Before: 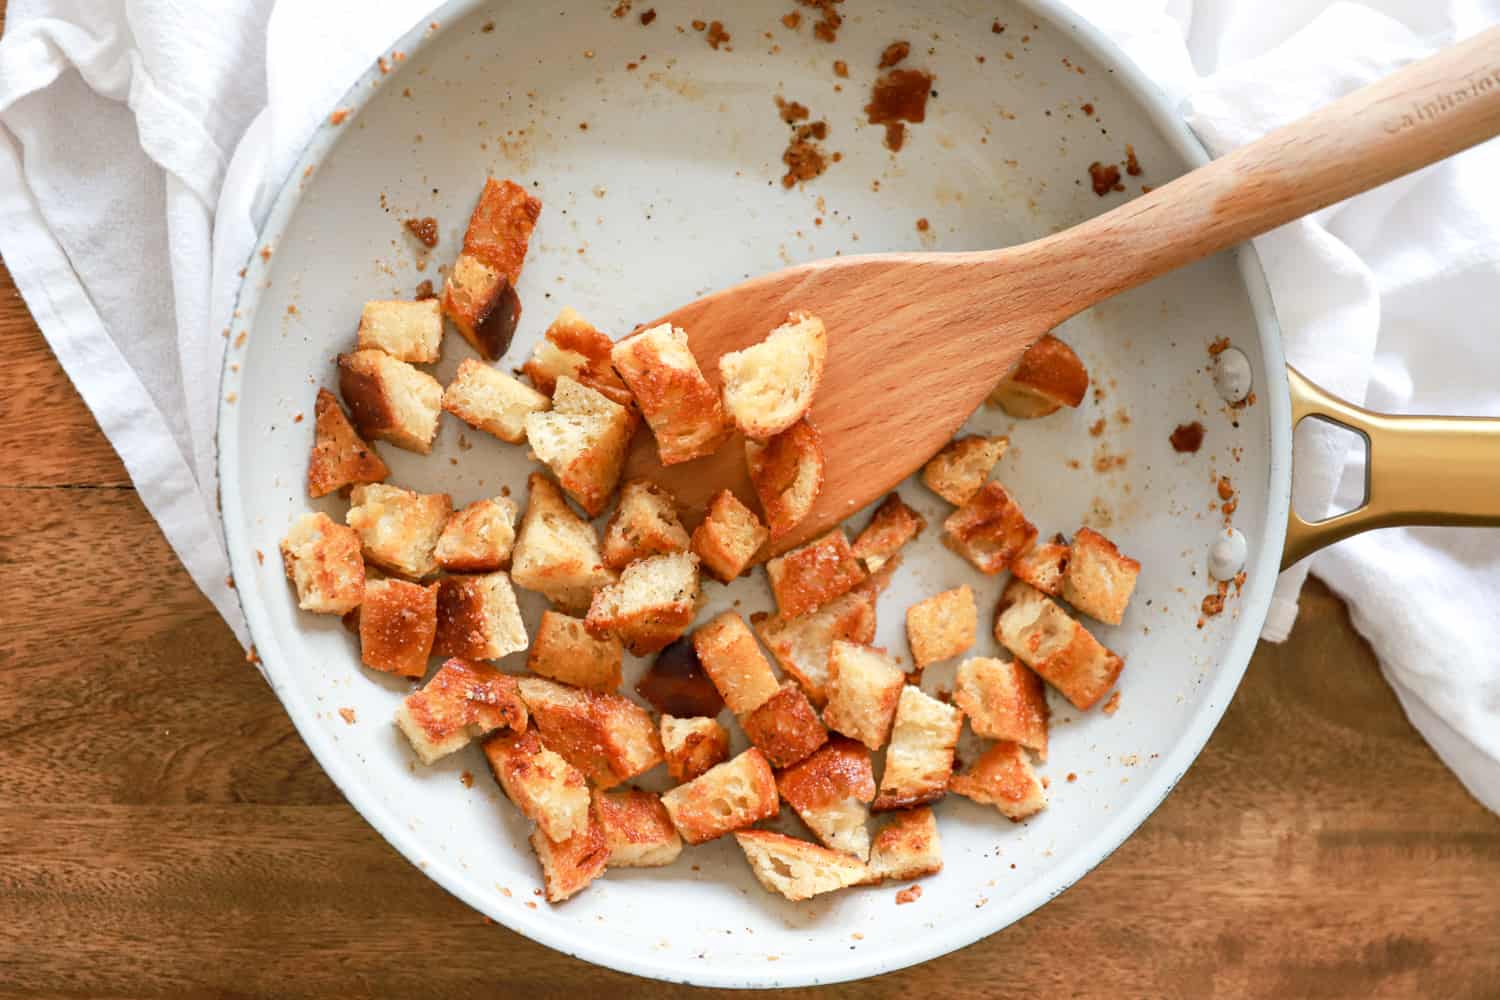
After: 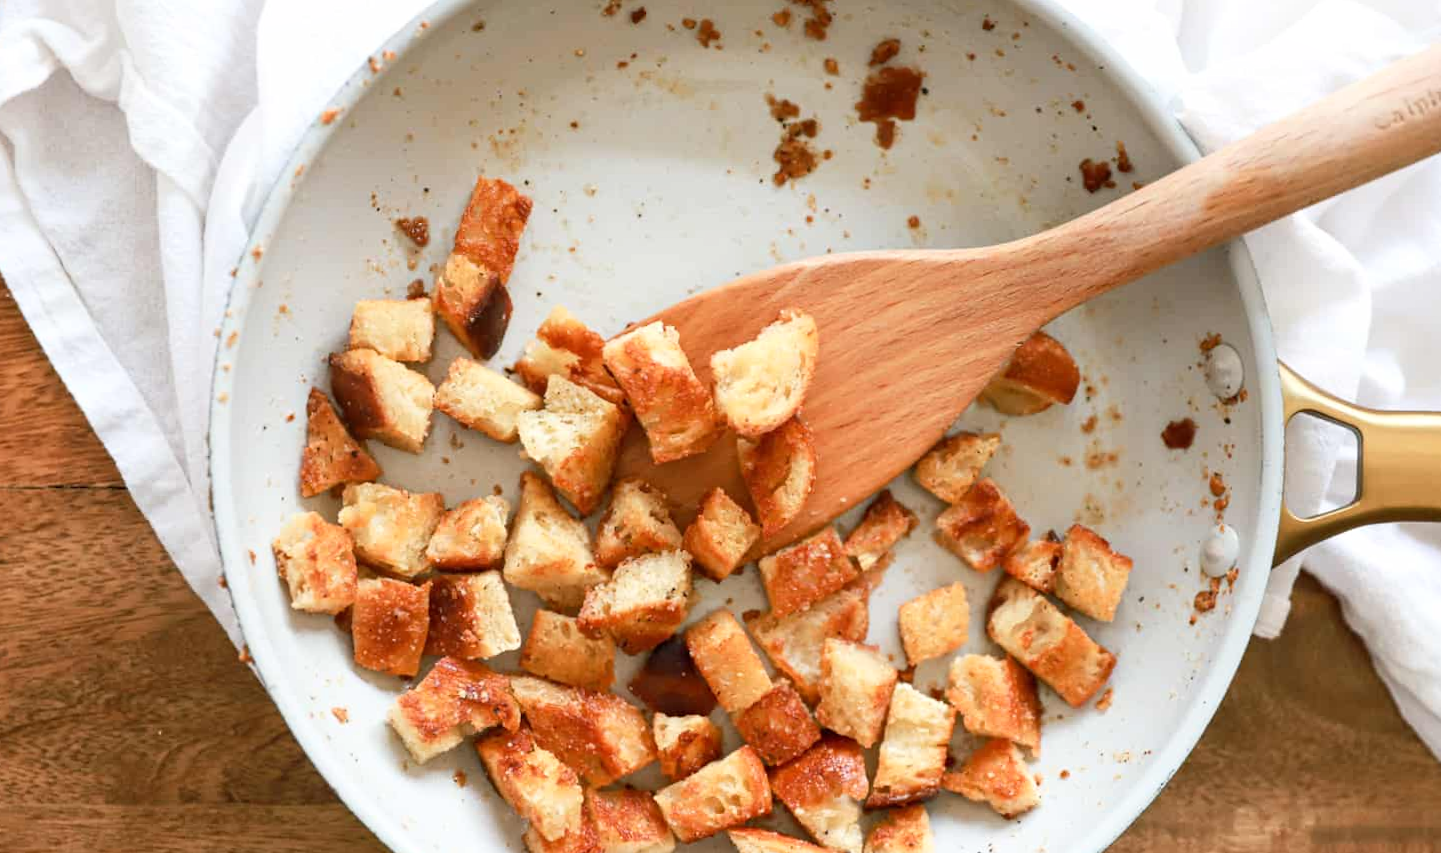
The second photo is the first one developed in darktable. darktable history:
crop and rotate: angle 0.2°, left 0.275%, right 3.127%, bottom 14.18%
shadows and highlights: shadows 0, highlights 40
